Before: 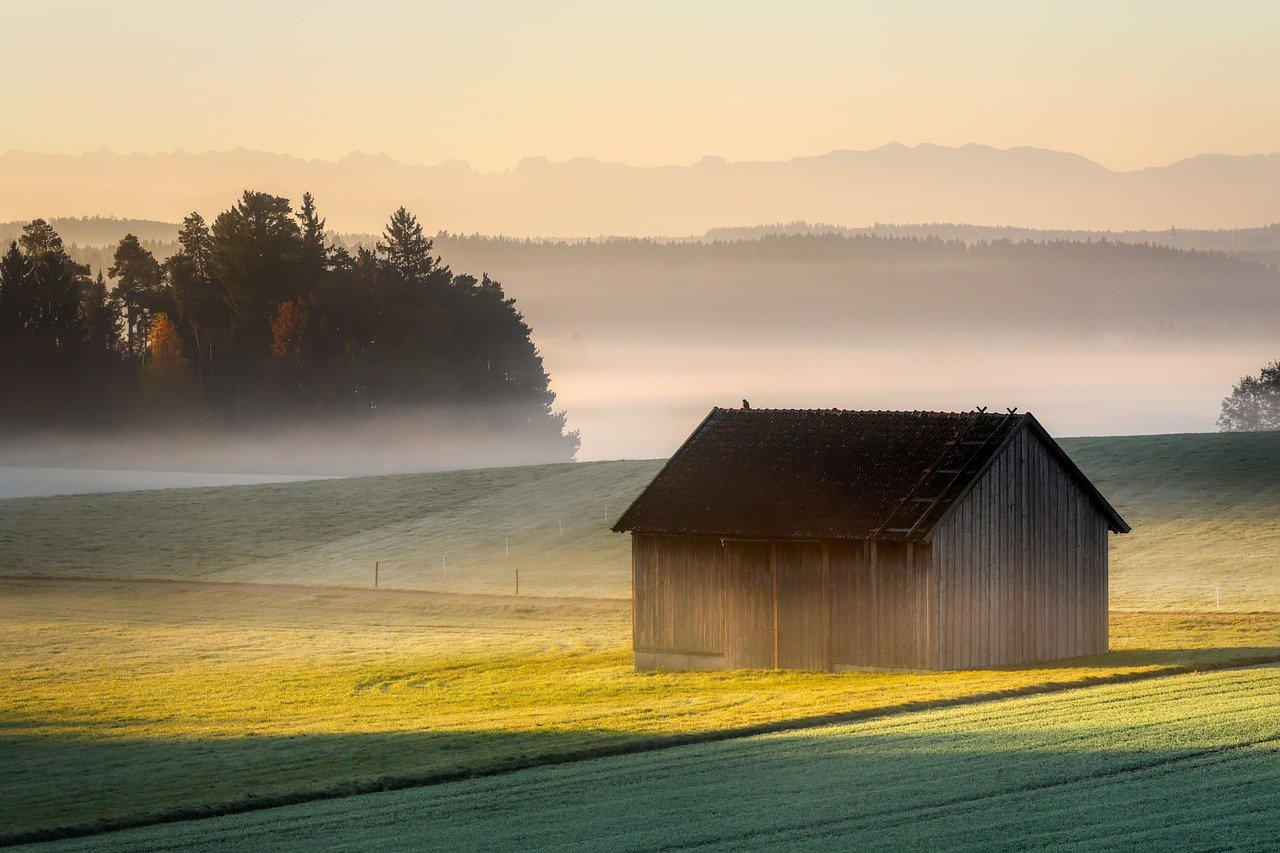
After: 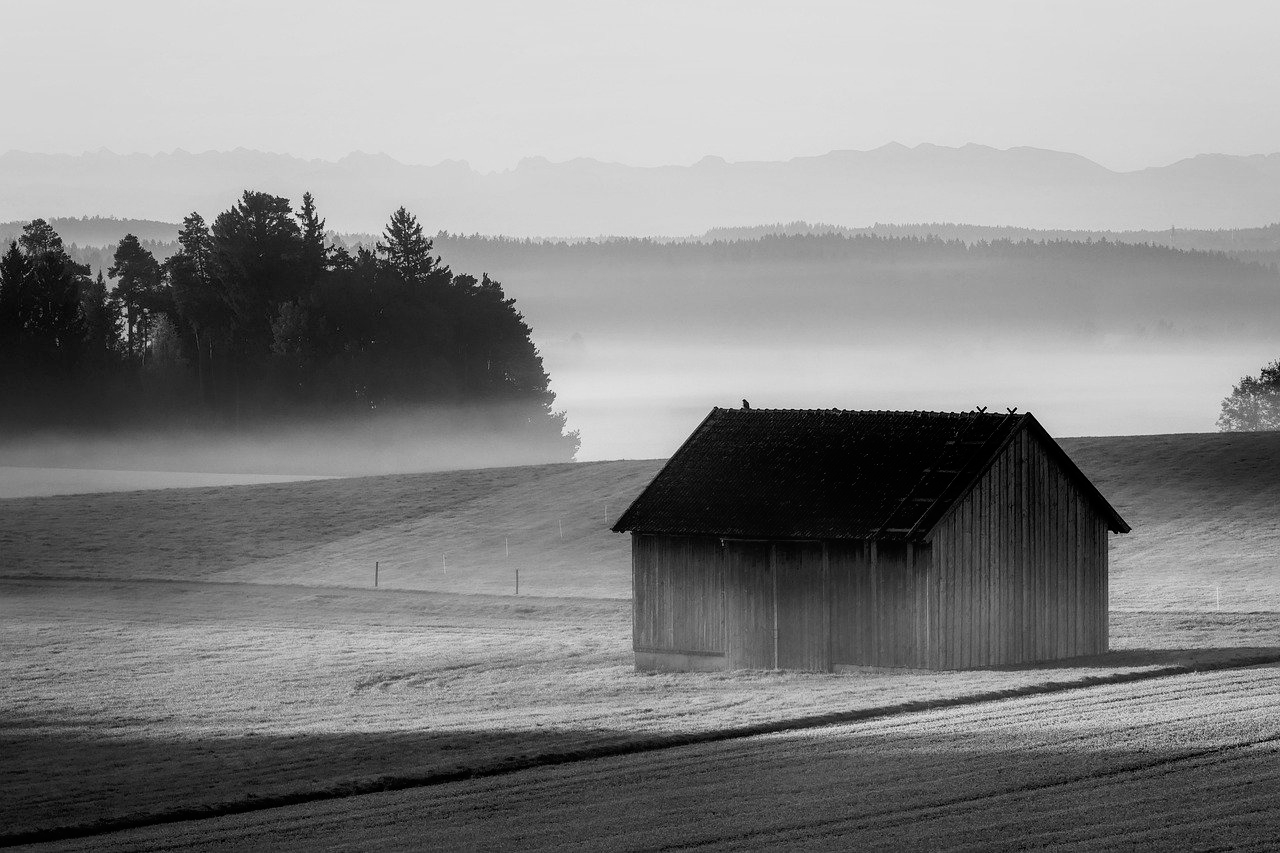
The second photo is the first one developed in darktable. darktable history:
tone curve: curves: ch0 [(0, 0) (0.118, 0.034) (0.182, 0.124) (0.265, 0.214) (0.504, 0.508) (0.783, 0.825) (1, 1)], color space Lab, linked channels, preserve colors none
color calibration "t3mujinpack channel mixer": output gray [0.22, 0.42, 0.37, 0], gray › normalize channels true, illuminant same as pipeline (D50), adaptation XYZ, x 0.346, y 0.359, gamut compression 0
